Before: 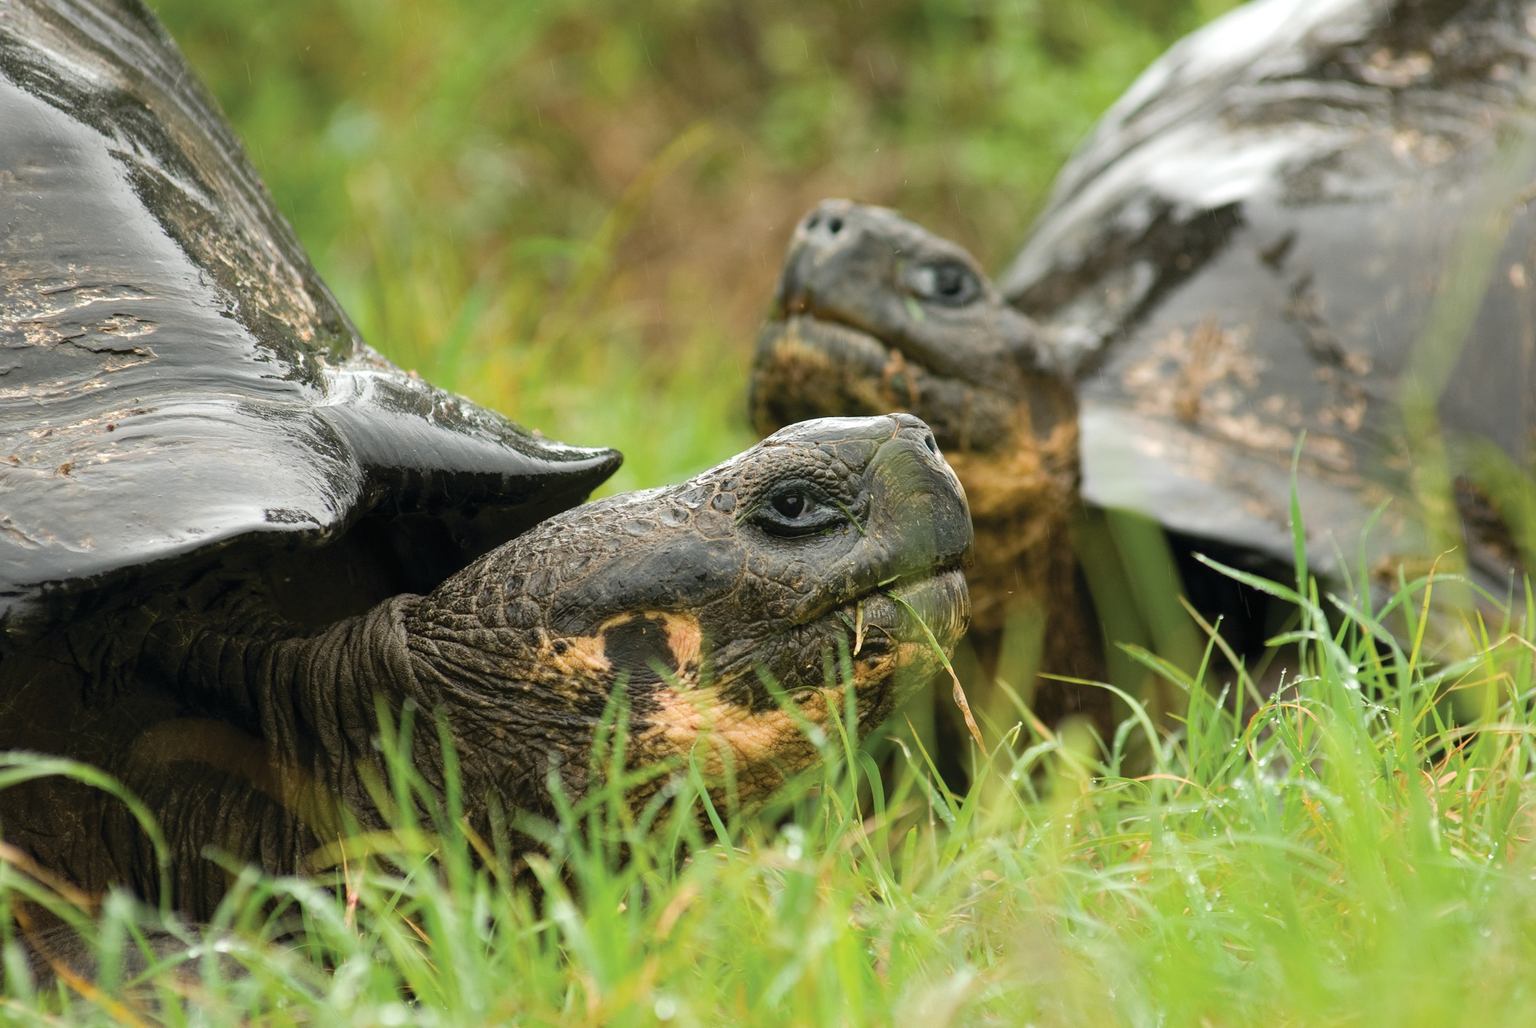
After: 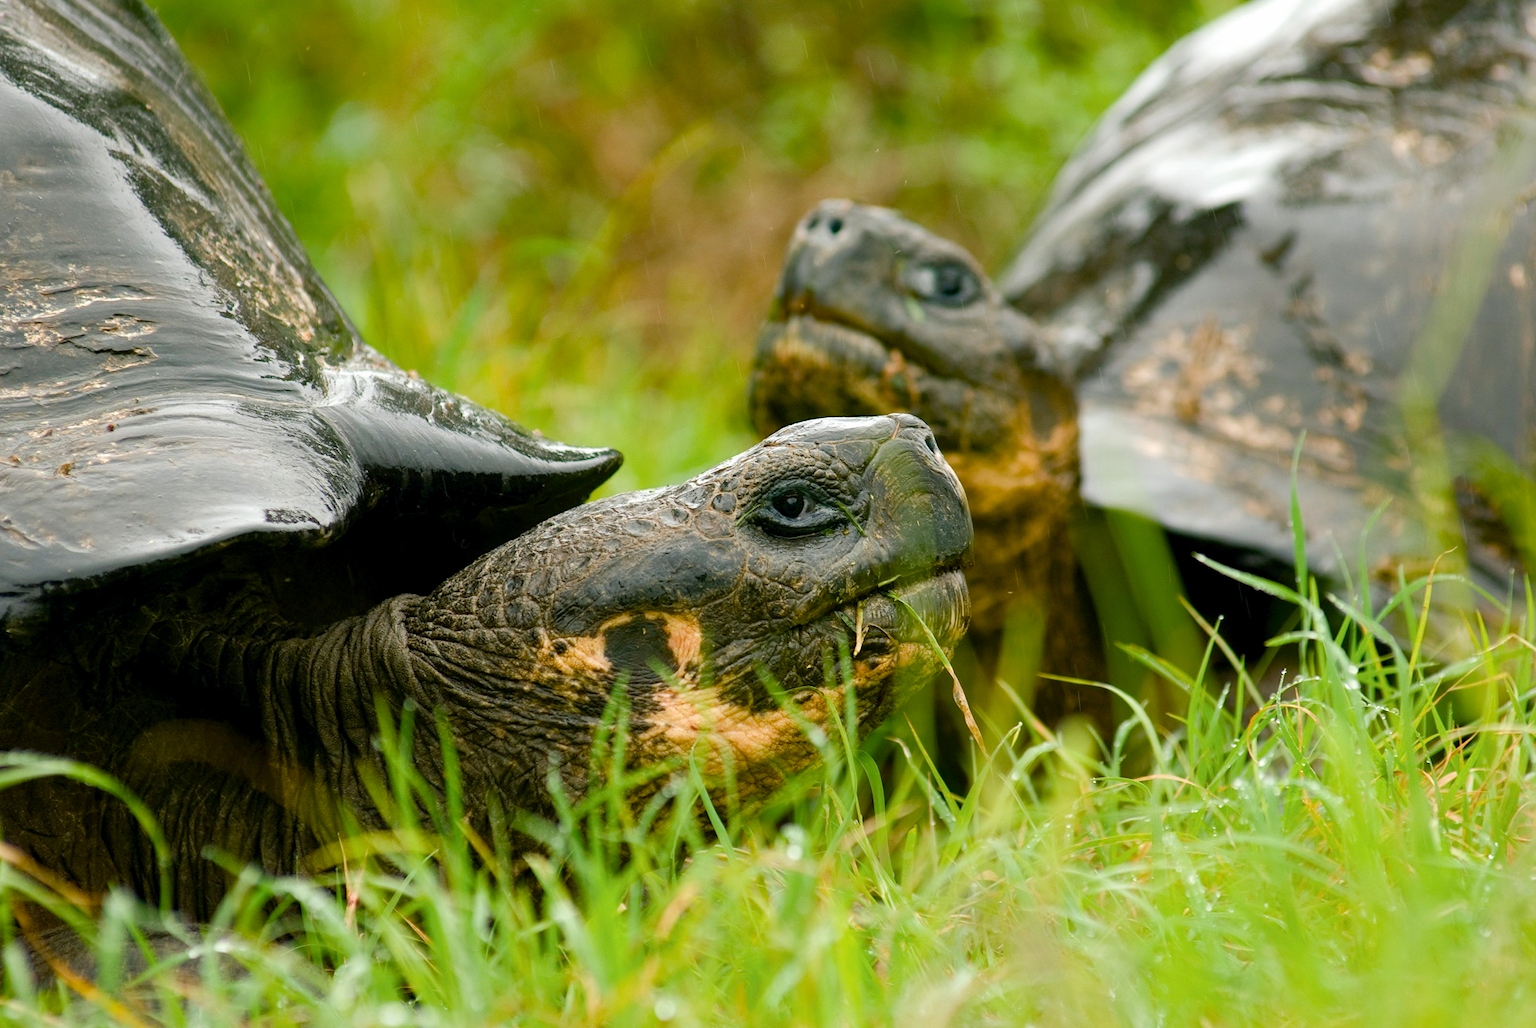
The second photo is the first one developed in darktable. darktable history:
color balance rgb: shadows lift › luminance -7.885%, shadows lift › chroma 2.101%, shadows lift › hue 198.99°, power › luminance 1.634%, global offset › luminance -0.486%, perceptual saturation grading › global saturation 20%, perceptual saturation grading › highlights -25.613%, perceptual saturation grading › shadows 49.843%, global vibrance 20%
